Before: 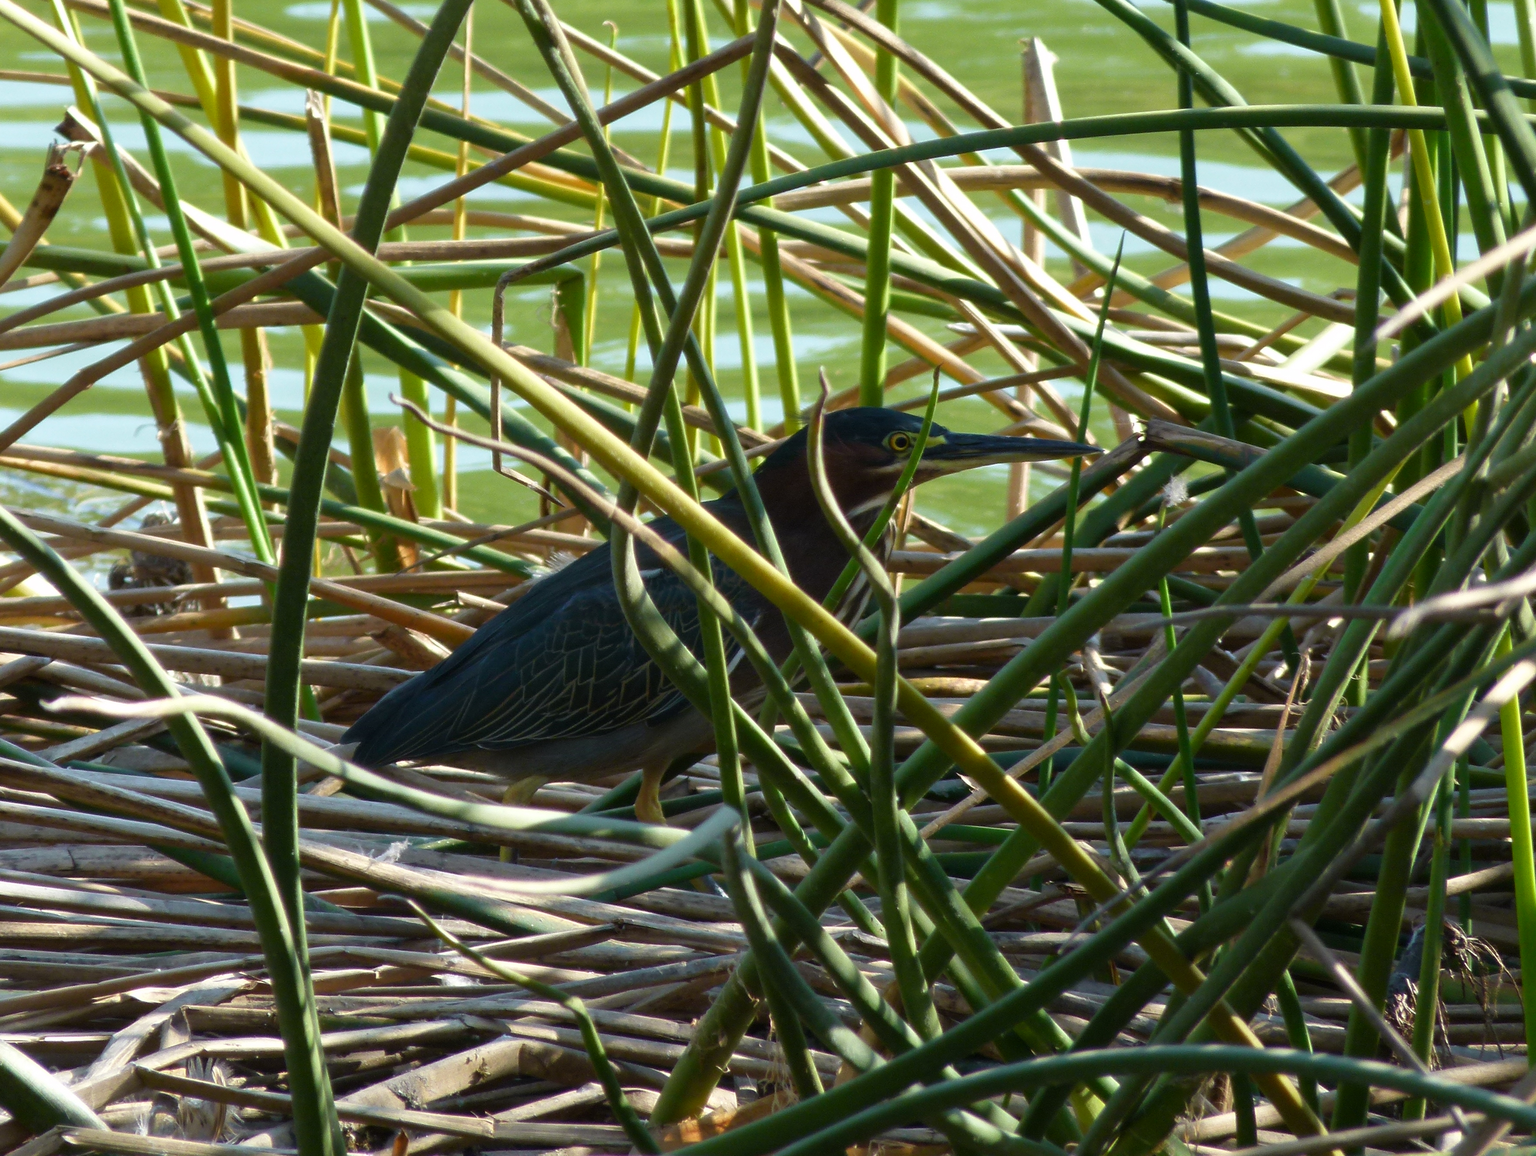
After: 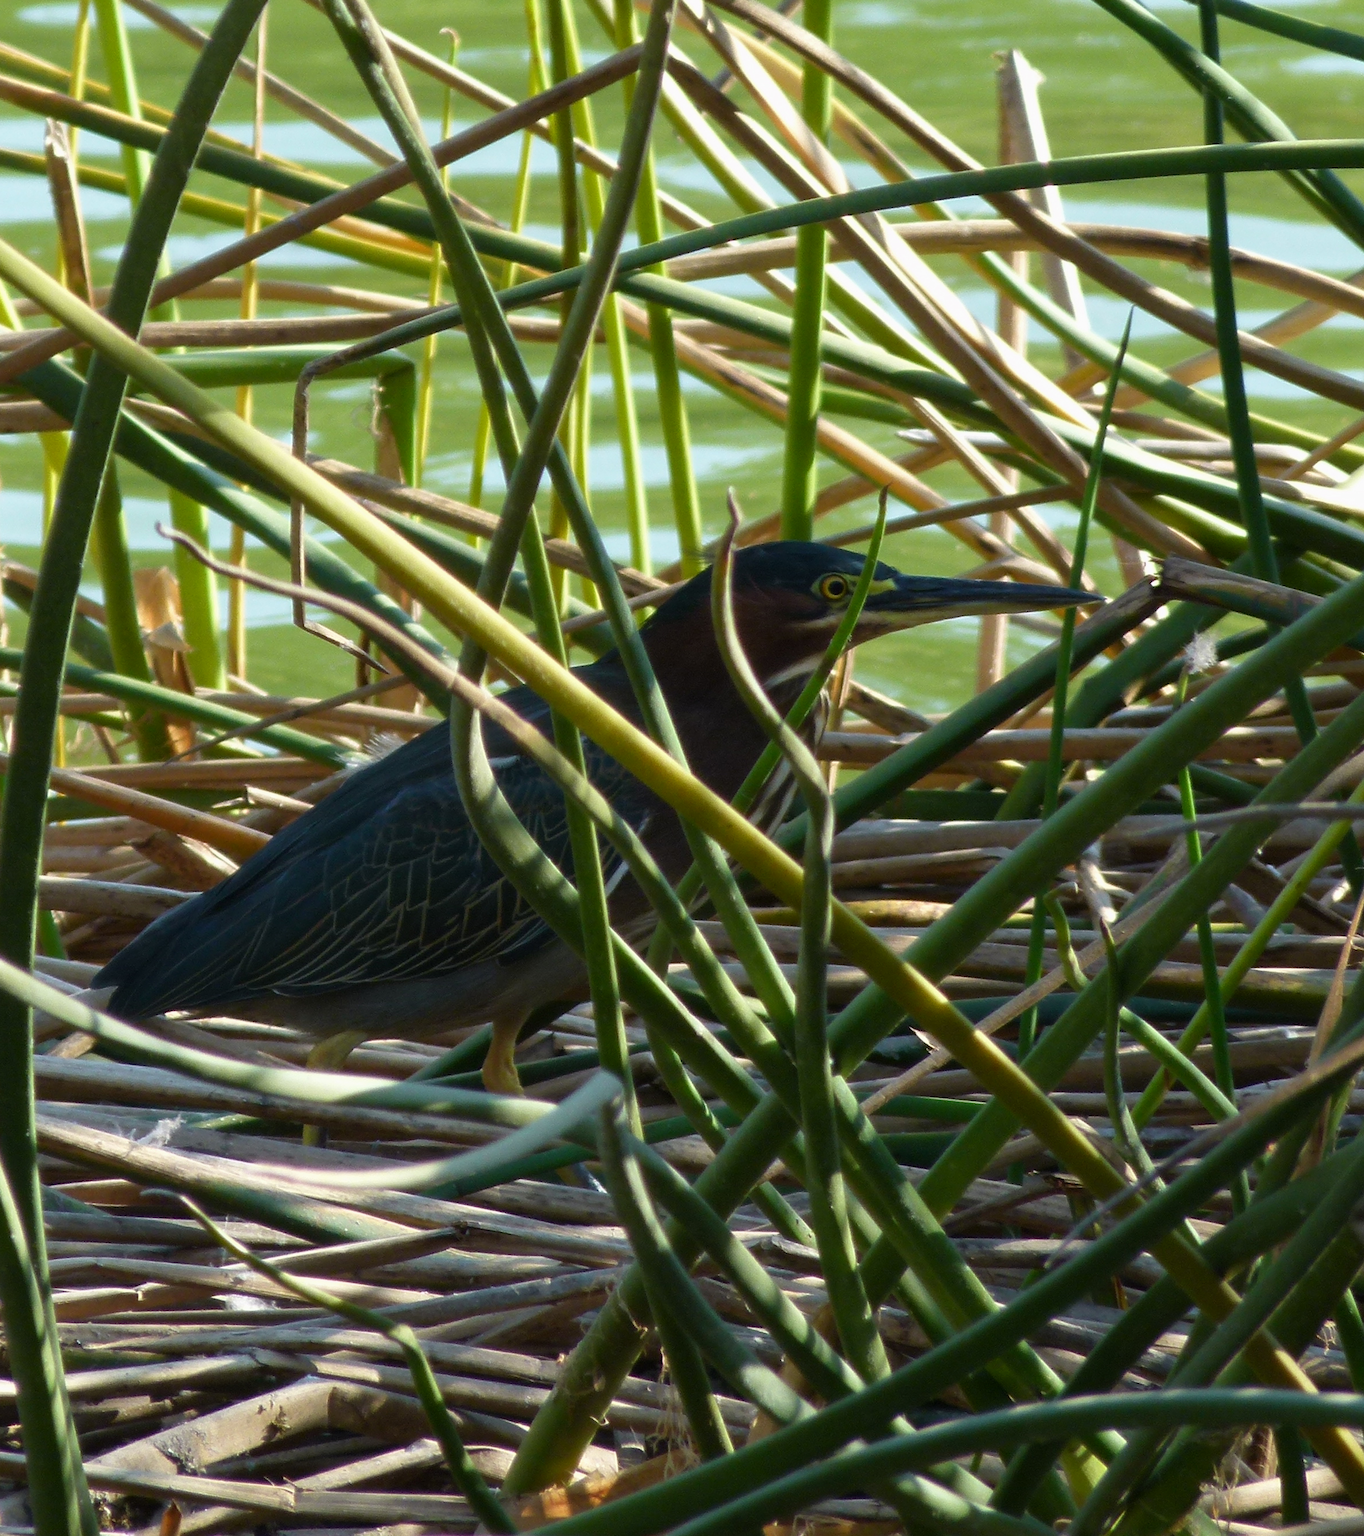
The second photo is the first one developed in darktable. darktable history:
crop and rotate: left 17.732%, right 15.423%
exposure: exposure -0.048 EV, compensate highlight preservation false
